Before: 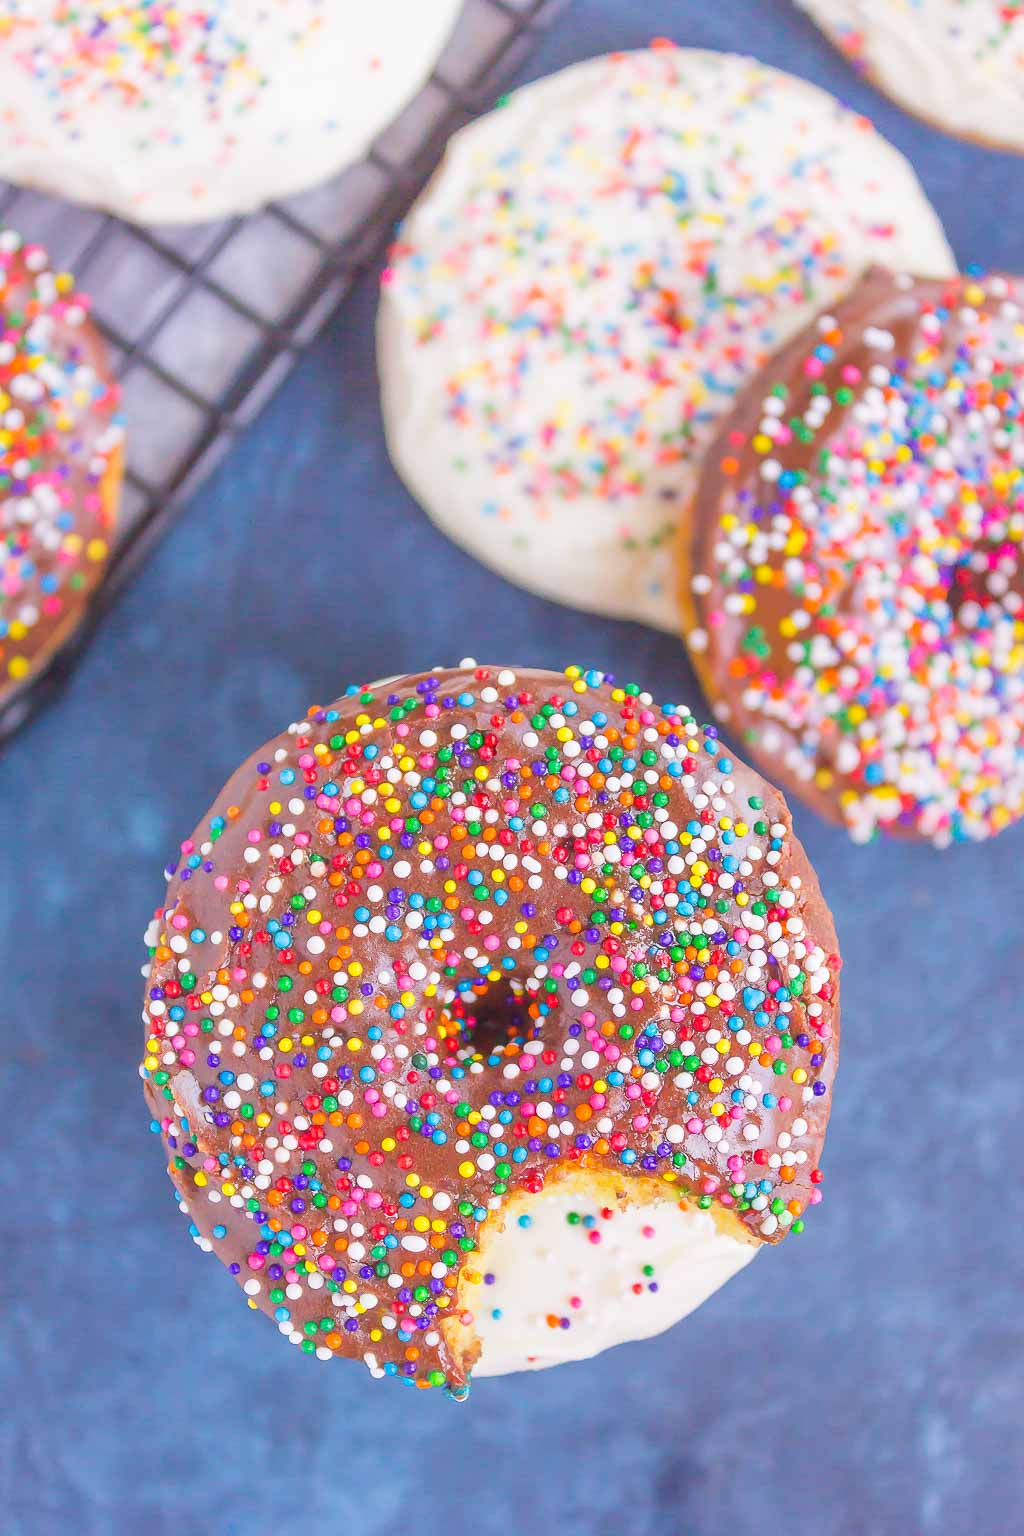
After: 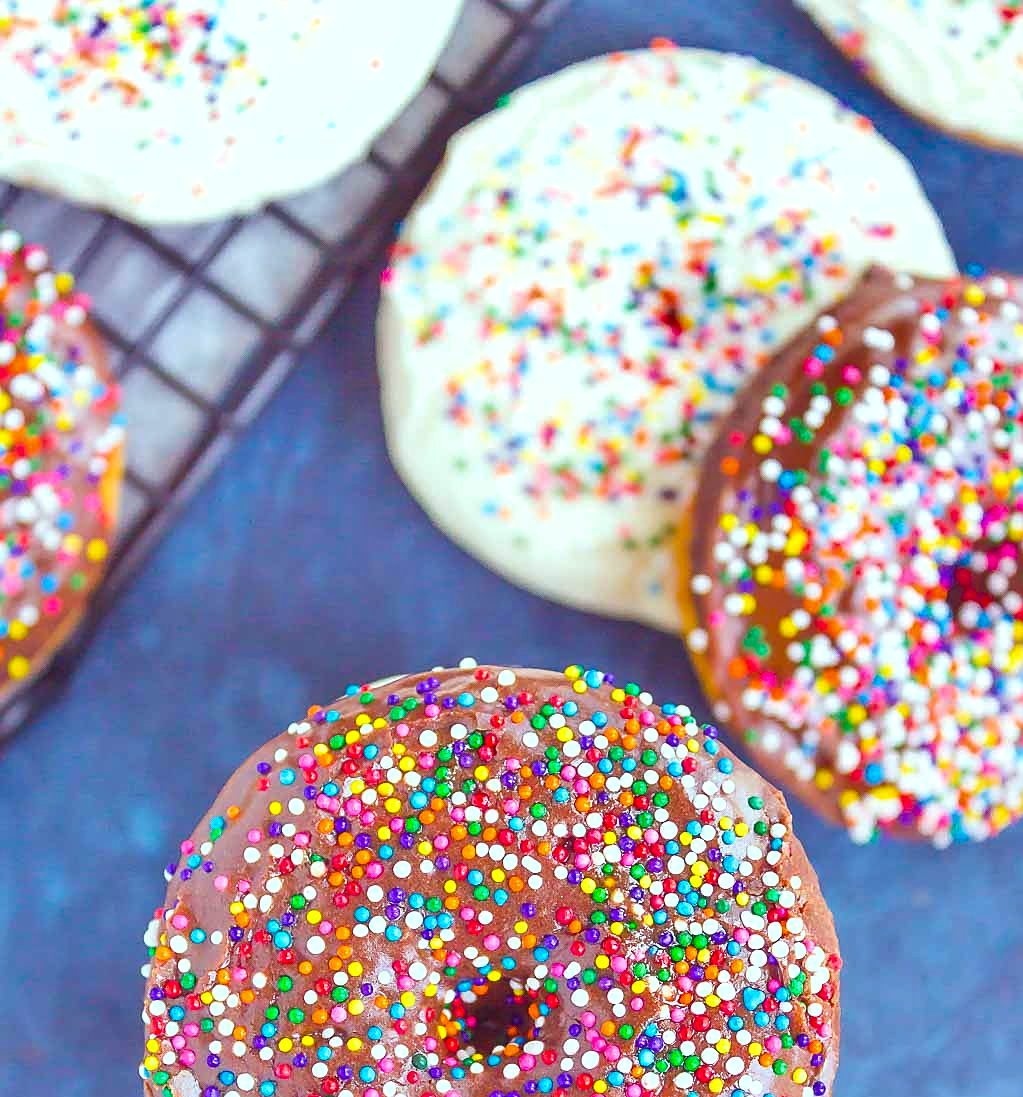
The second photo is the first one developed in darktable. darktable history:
sharpen: on, module defaults
shadows and highlights: low approximation 0.01, soften with gaussian
crop: bottom 28.576%
color balance rgb: shadows lift › luminance 0.49%, shadows lift › chroma 6.83%, shadows lift › hue 300.29°, power › hue 208.98°, highlights gain › luminance 20.24%, highlights gain › chroma 2.73%, highlights gain › hue 173.85°, perceptual saturation grading › global saturation 18.05%
